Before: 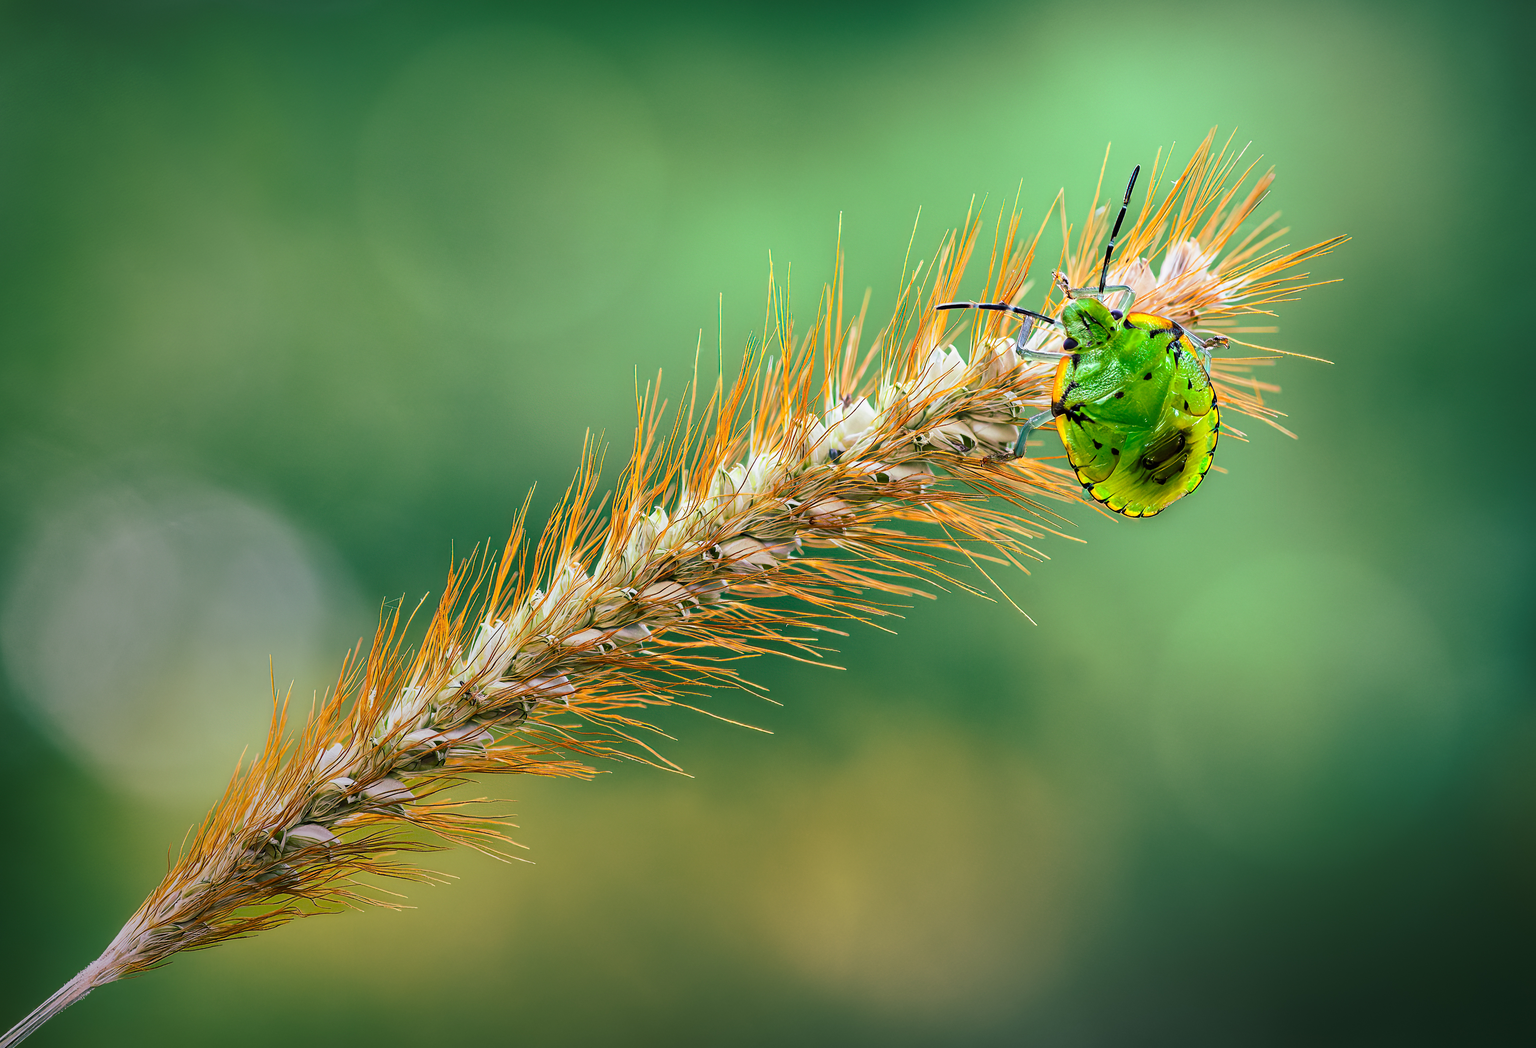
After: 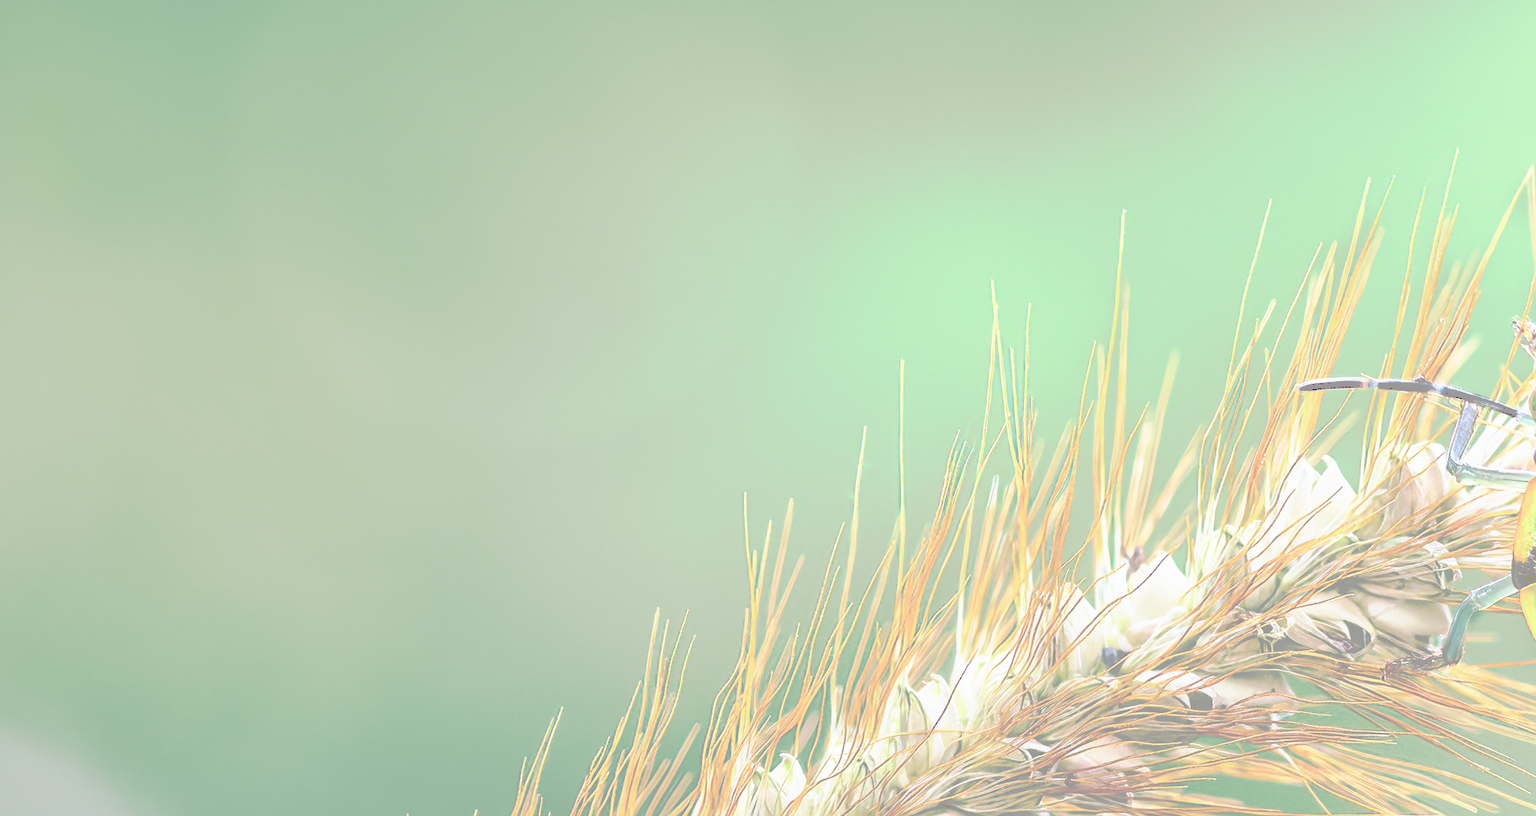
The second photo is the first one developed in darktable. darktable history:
crop: left 15.071%, top 9.31%, right 30.671%, bottom 48.375%
color correction: highlights b* 0.024
base curve: curves: ch0 [(0, 0) (0.018, 0.026) (0.143, 0.37) (0.33, 0.731) (0.458, 0.853) (0.735, 0.965) (0.905, 0.986) (1, 1)], preserve colors none
tone curve: curves: ch0 [(0, 0) (0.003, 0.626) (0.011, 0.626) (0.025, 0.63) (0.044, 0.631) (0.069, 0.632) (0.1, 0.636) (0.136, 0.637) (0.177, 0.641) (0.224, 0.642) (0.277, 0.646) (0.335, 0.649) (0.399, 0.661) (0.468, 0.679) (0.543, 0.702) (0.623, 0.732) (0.709, 0.769) (0.801, 0.804) (0.898, 0.847) (1, 1)], preserve colors none
tone equalizer: on, module defaults
